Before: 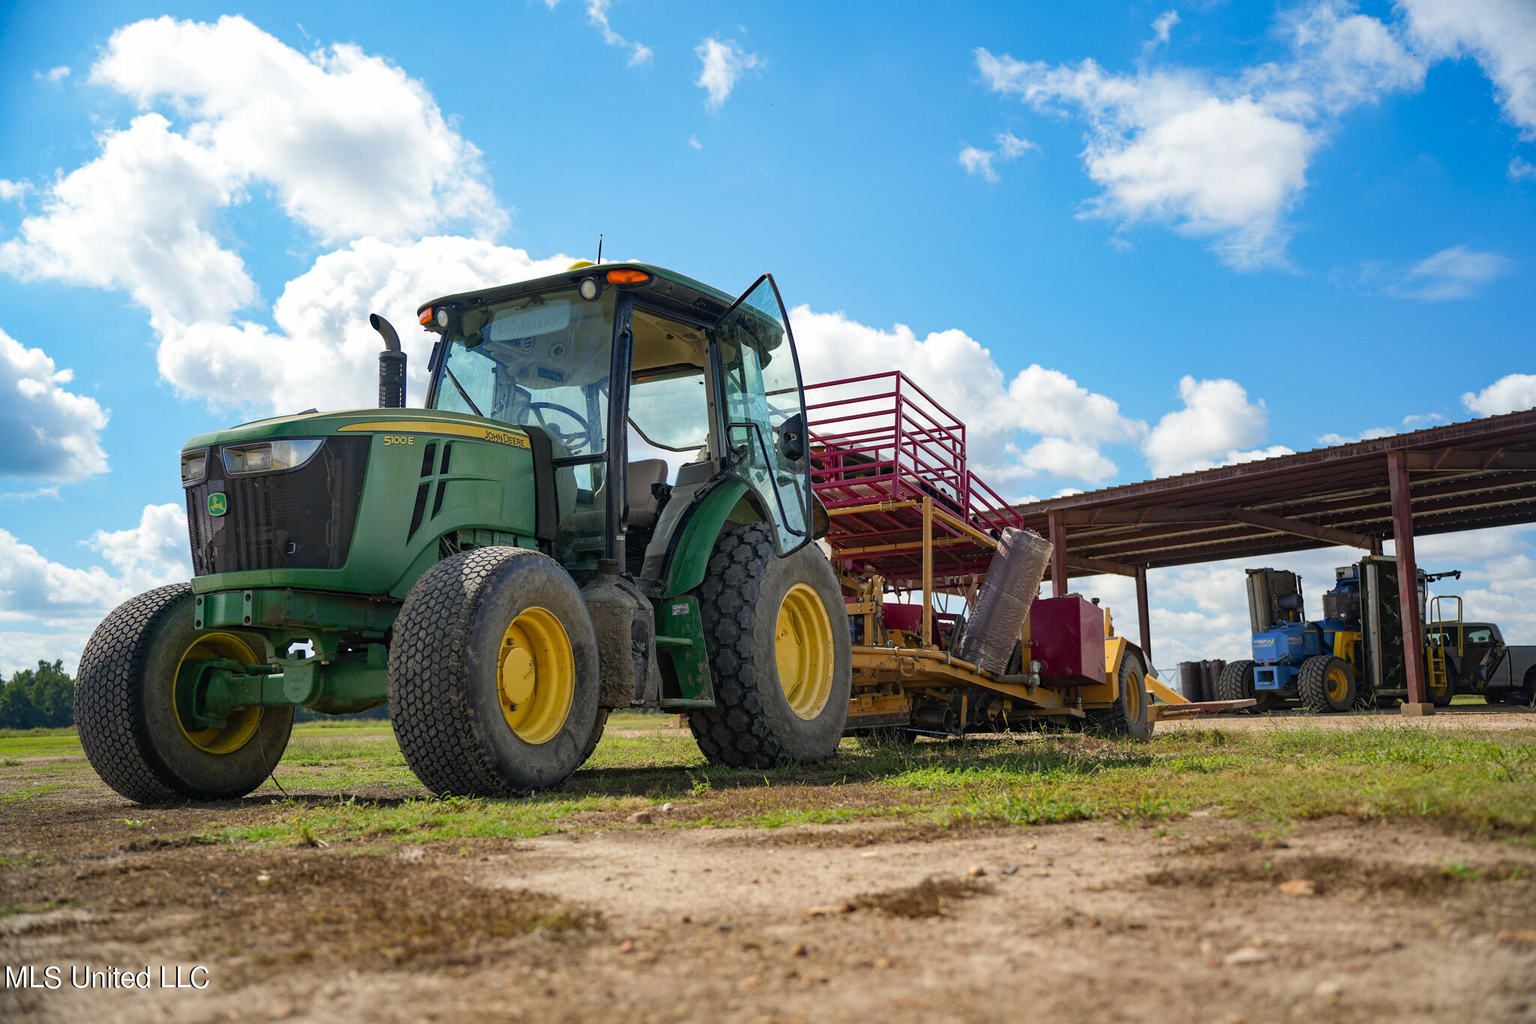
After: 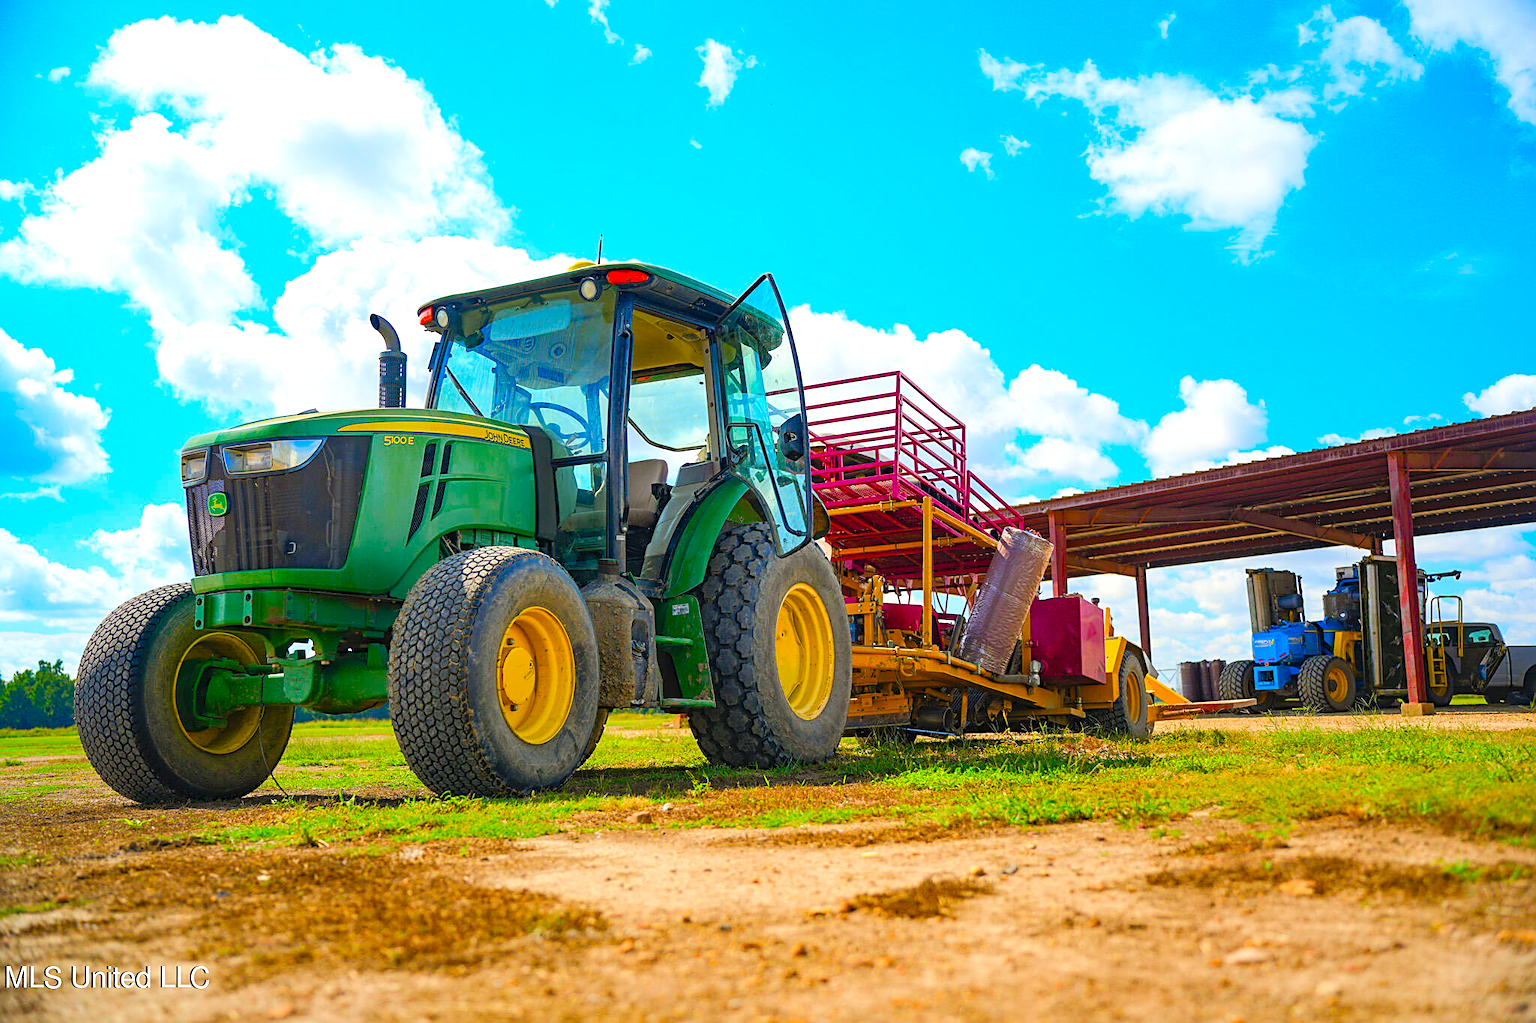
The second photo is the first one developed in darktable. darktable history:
color correction: highlights b* 0.051, saturation 1.28
sharpen: on, module defaults
contrast brightness saturation: contrast 0.065, brightness 0.178, saturation 0.406
color balance rgb: linear chroma grading › shadows -10.273%, linear chroma grading › global chroma 19.835%, perceptual saturation grading › global saturation 20%, perceptual saturation grading › highlights -50.118%, perceptual saturation grading › shadows 30.018%, perceptual brilliance grading › highlights 6.998%, perceptual brilliance grading › mid-tones 16.554%, perceptual brilliance grading › shadows -5.499%, global vibrance 20%
